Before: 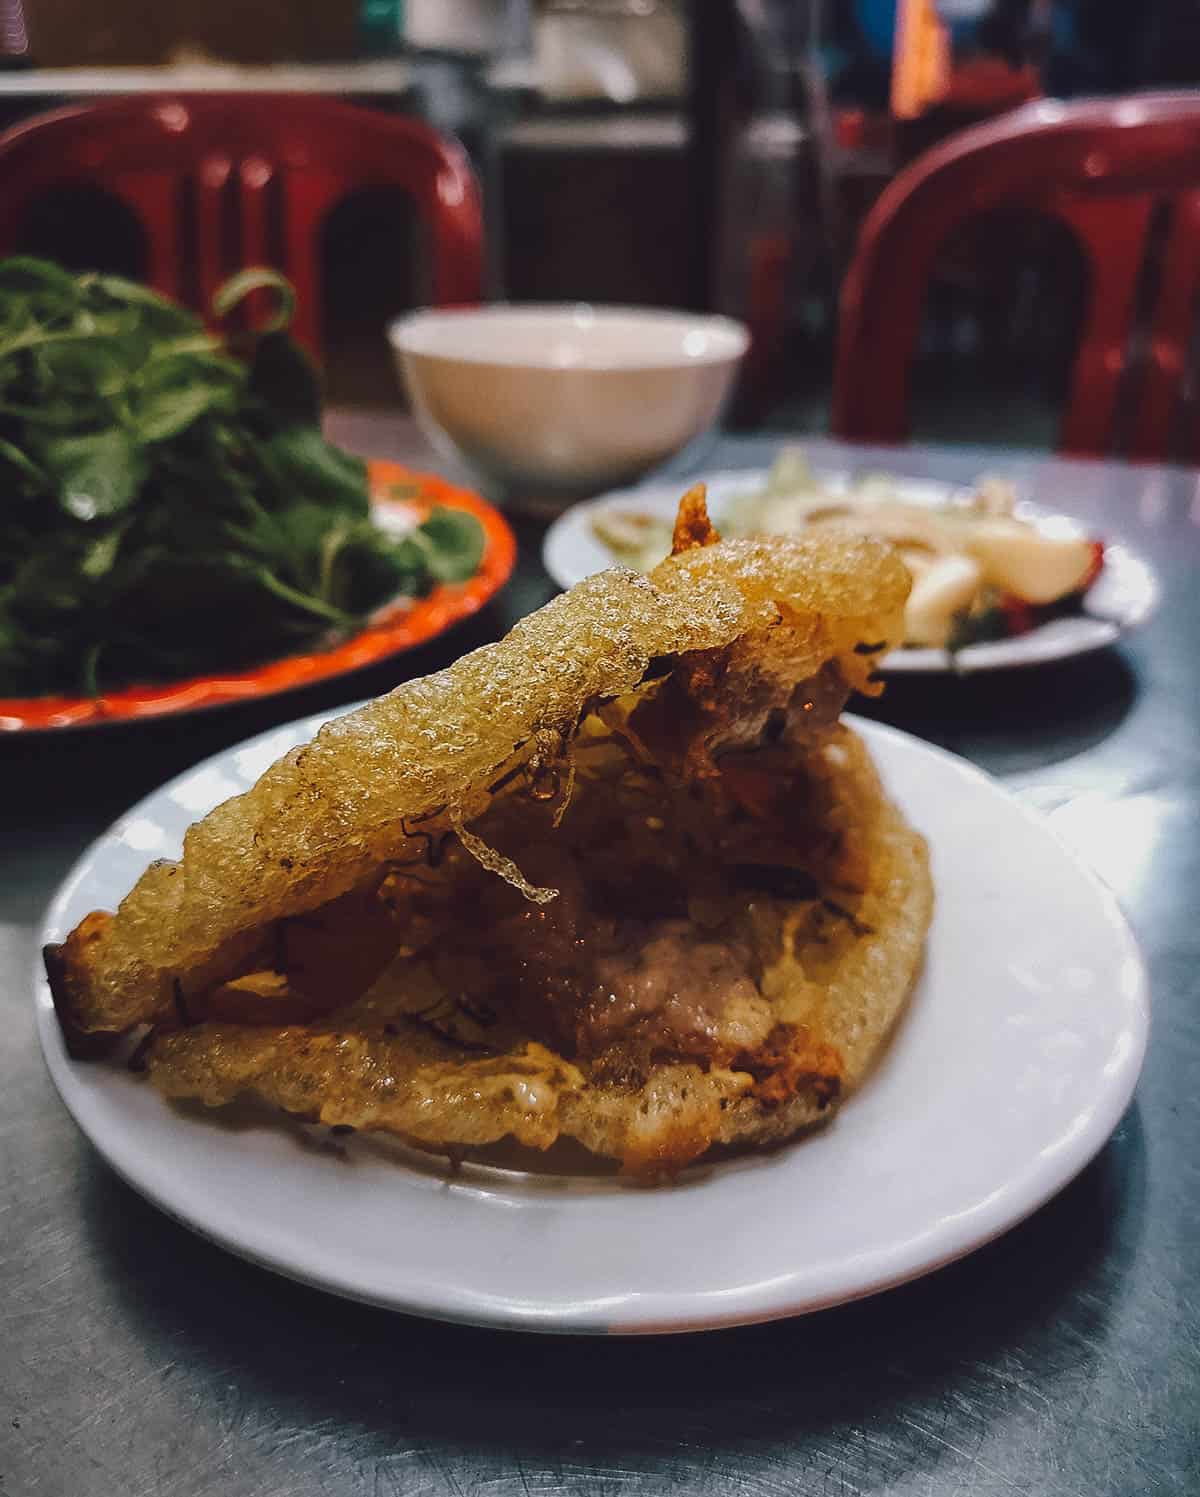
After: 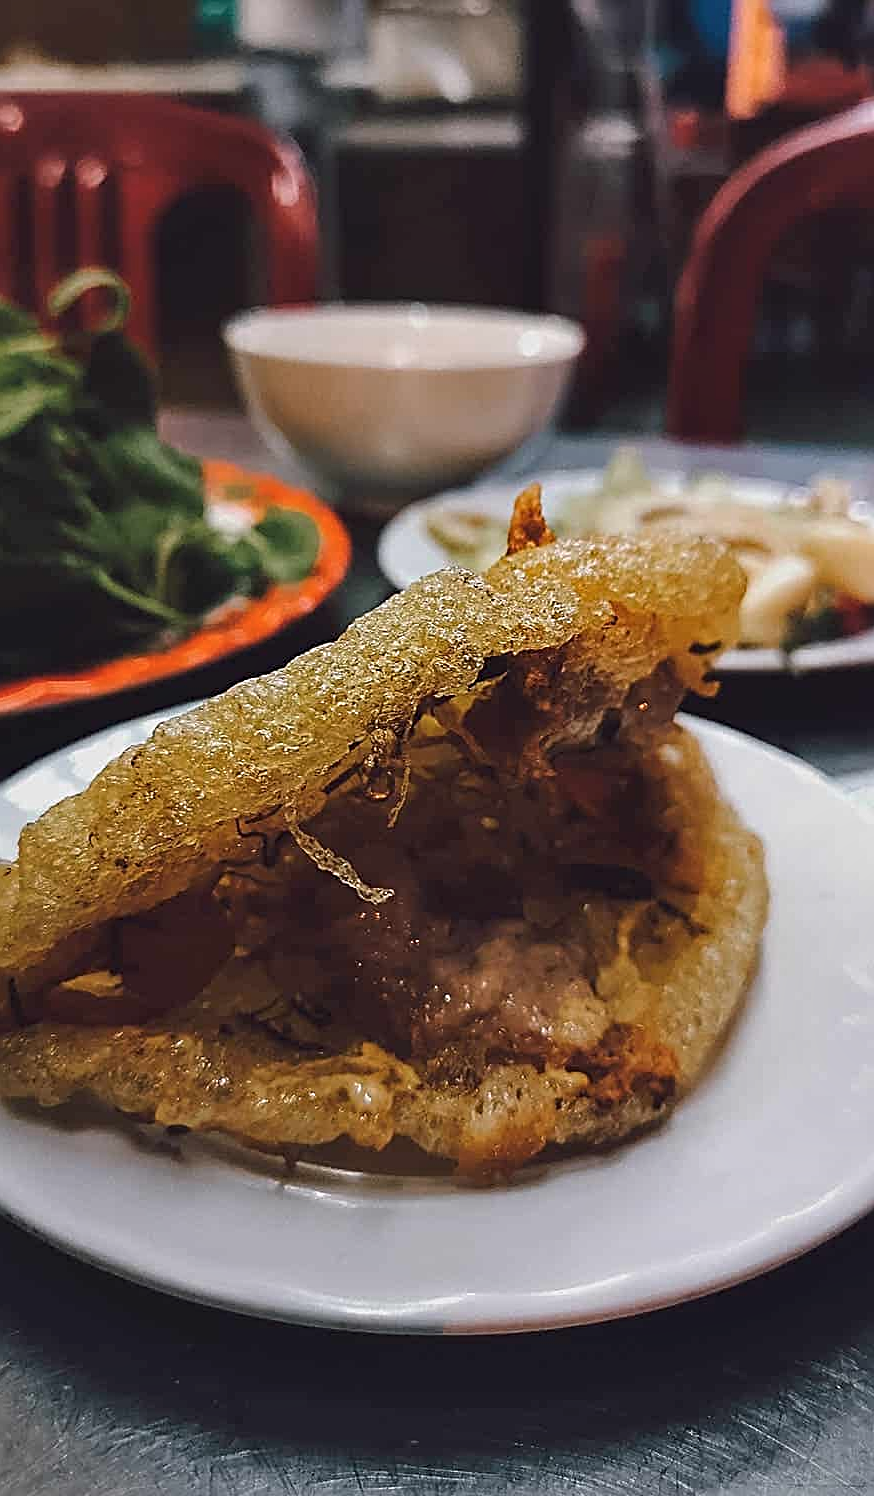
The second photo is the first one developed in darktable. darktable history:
color zones: curves: ch0 [(0.004, 0.305) (0.261, 0.623) (0.389, 0.399) (0.708, 0.571) (0.947, 0.34)]; ch1 [(0.025, 0.645) (0.229, 0.584) (0.326, 0.551) (0.484, 0.262) (0.757, 0.643)], mix -122.66%
shadows and highlights: shadows 32.55, highlights -46.71, compress 49.62%, soften with gaussian
crop: left 13.759%, top 0%, right 13.355%
sharpen: radius 2.584, amount 0.684
